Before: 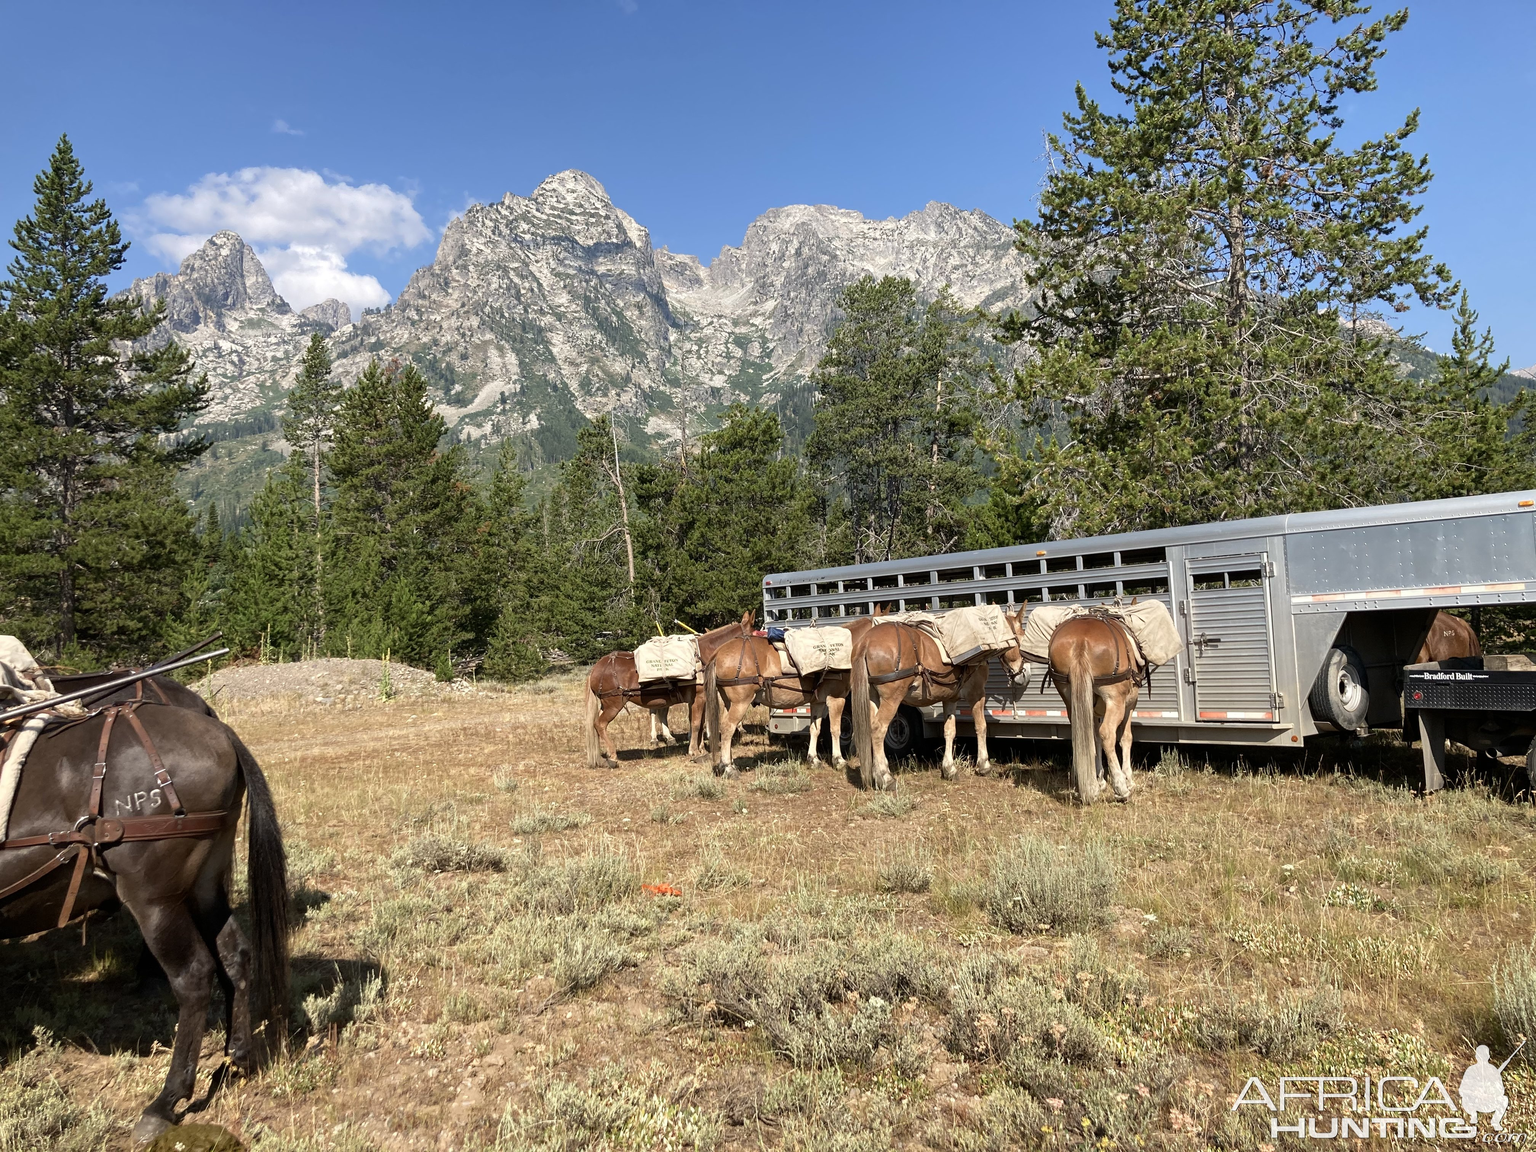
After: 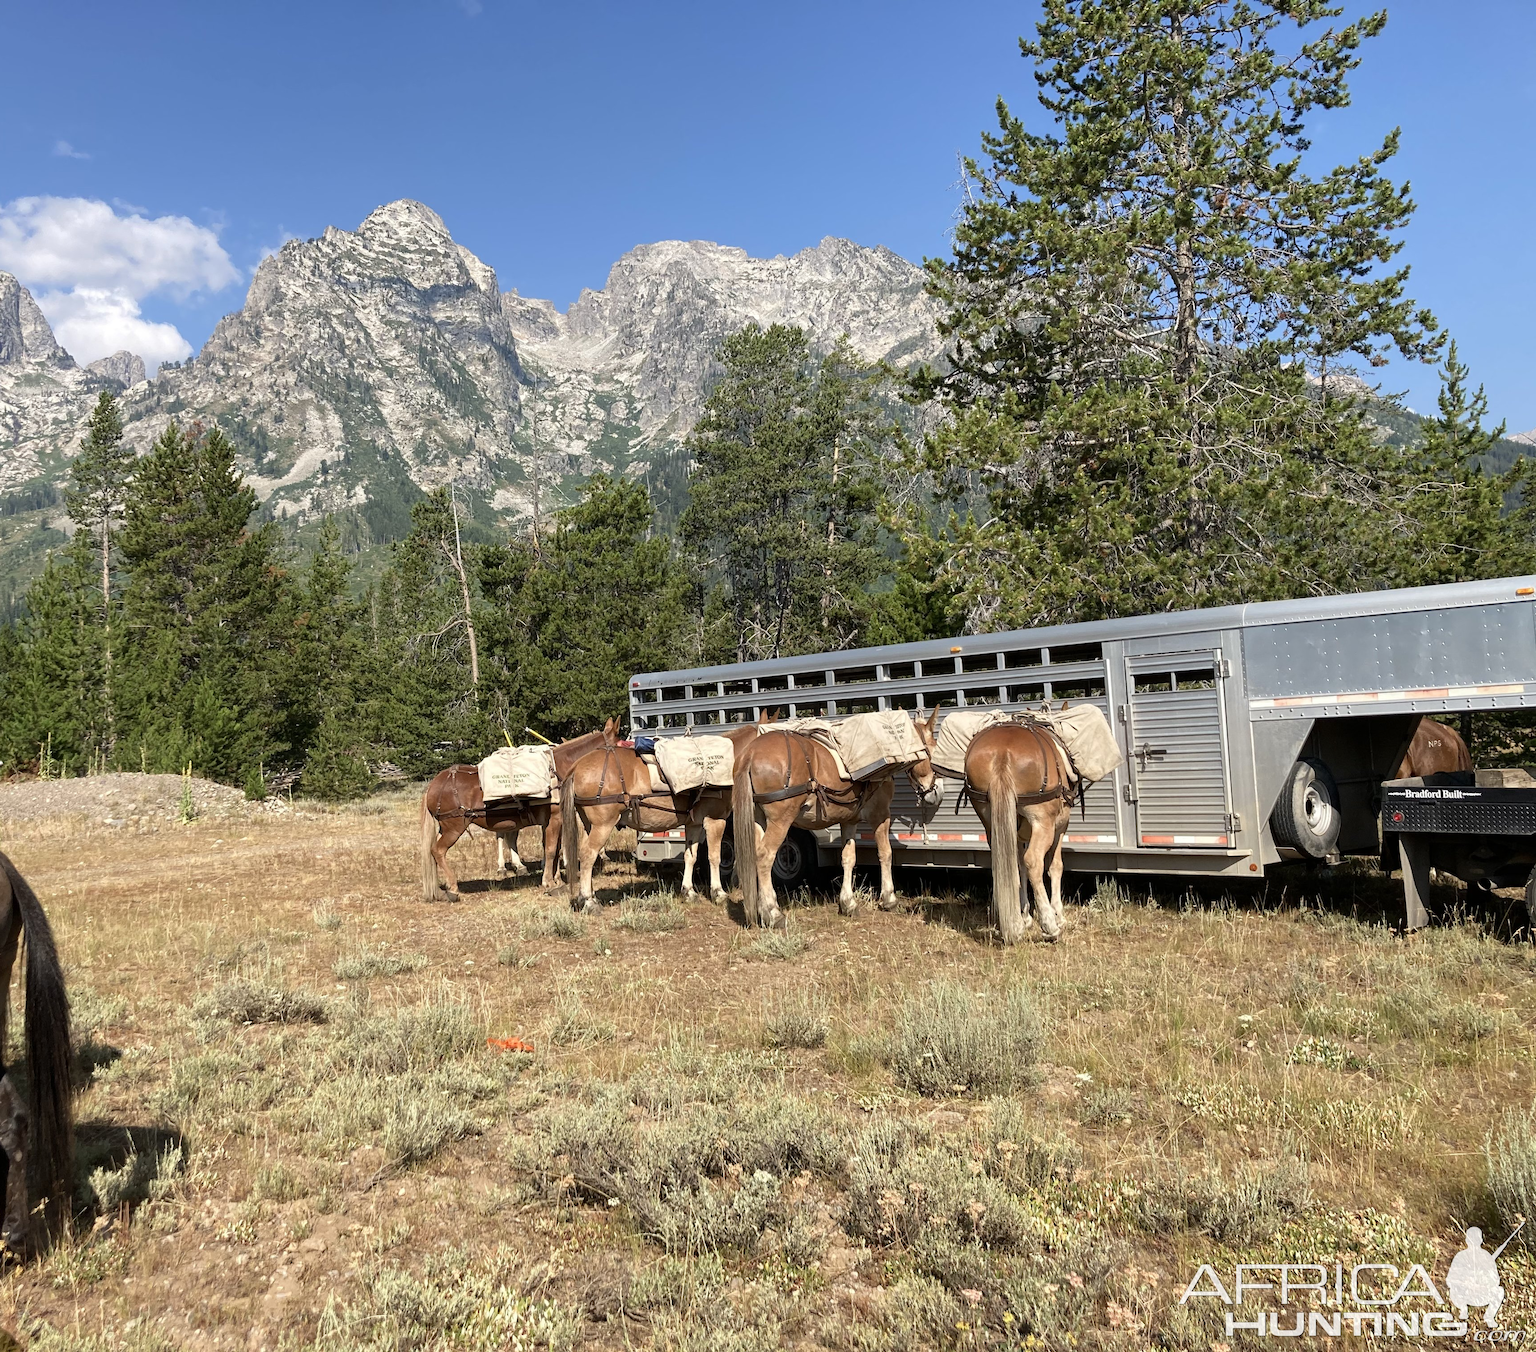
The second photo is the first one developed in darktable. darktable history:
crop and rotate: left 14.793%
base curve: preserve colors none
